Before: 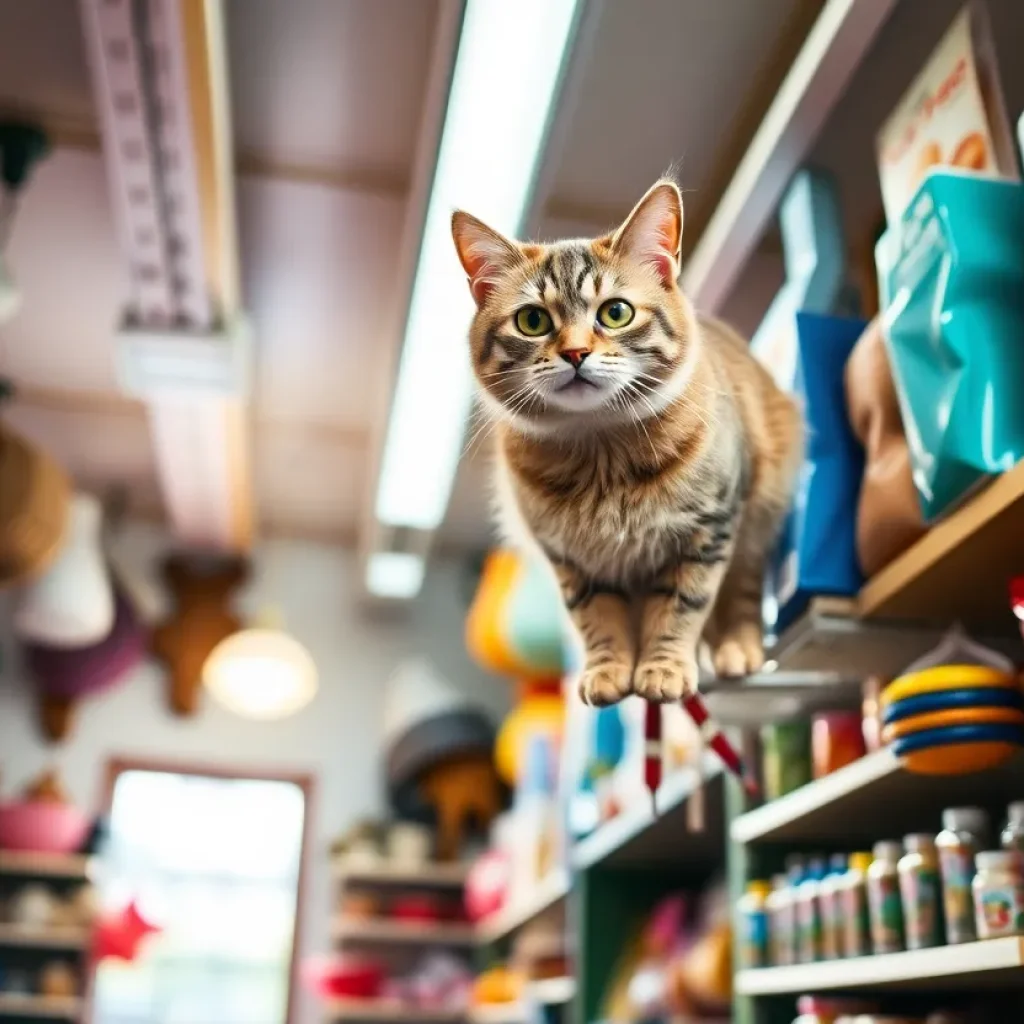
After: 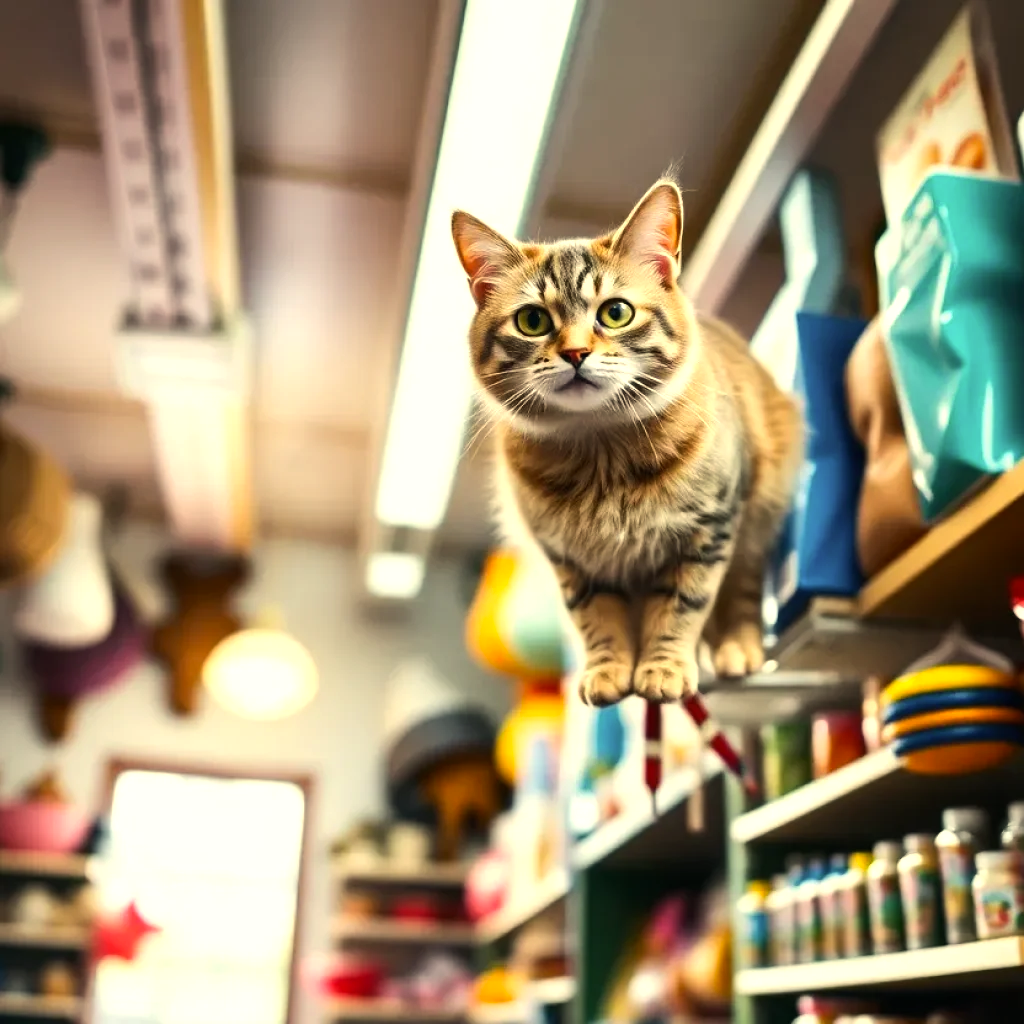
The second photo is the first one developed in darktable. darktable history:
tone equalizer: -8 EV -0.417 EV, -7 EV -0.389 EV, -6 EV -0.333 EV, -5 EV -0.222 EV, -3 EV 0.222 EV, -2 EV 0.333 EV, -1 EV 0.389 EV, +0 EV 0.417 EV, edges refinement/feathering 500, mask exposure compensation -1.57 EV, preserve details no
color correction: highlights a* 1.39, highlights b* 17.83
